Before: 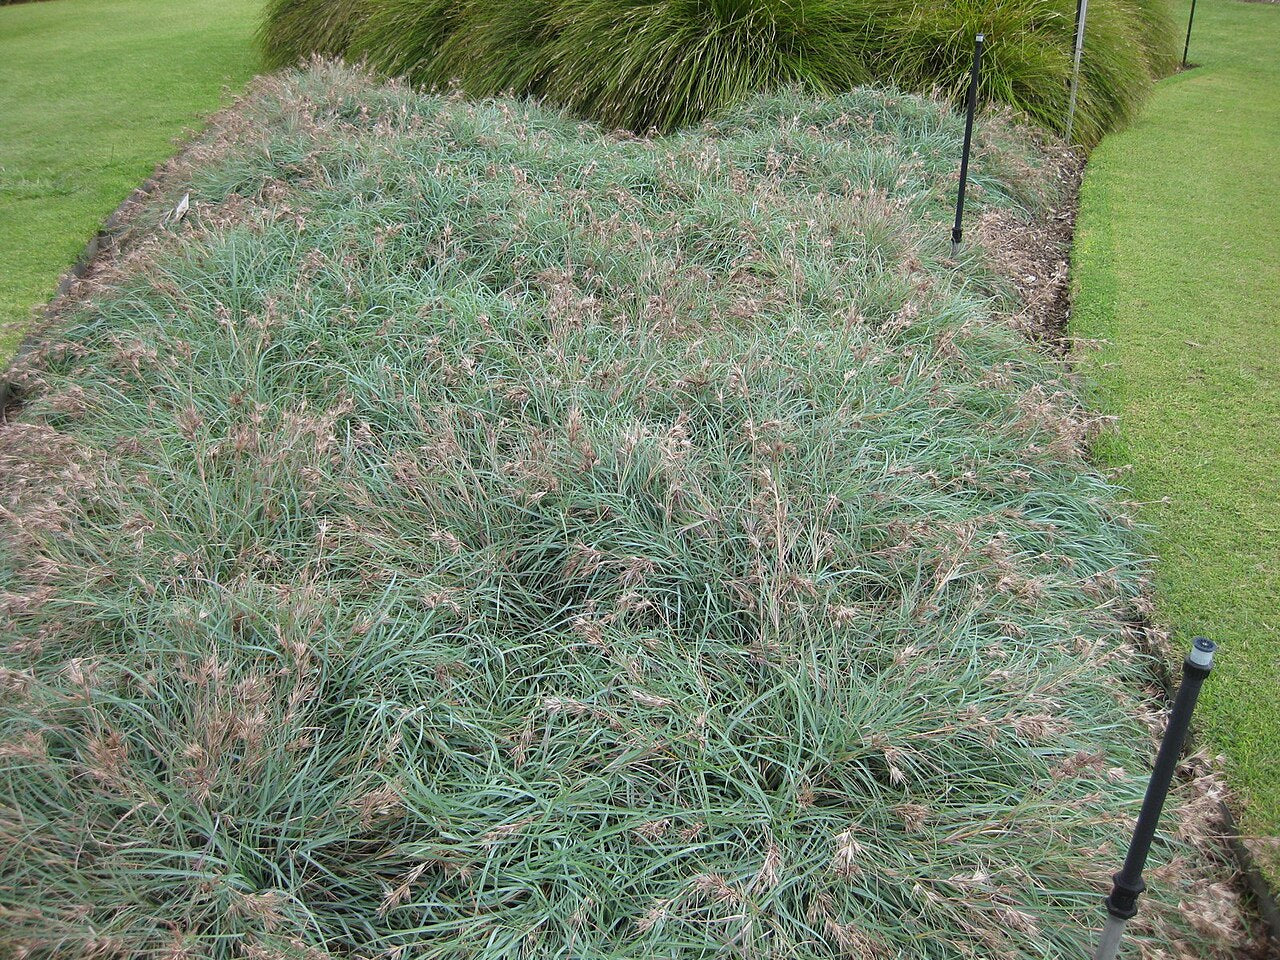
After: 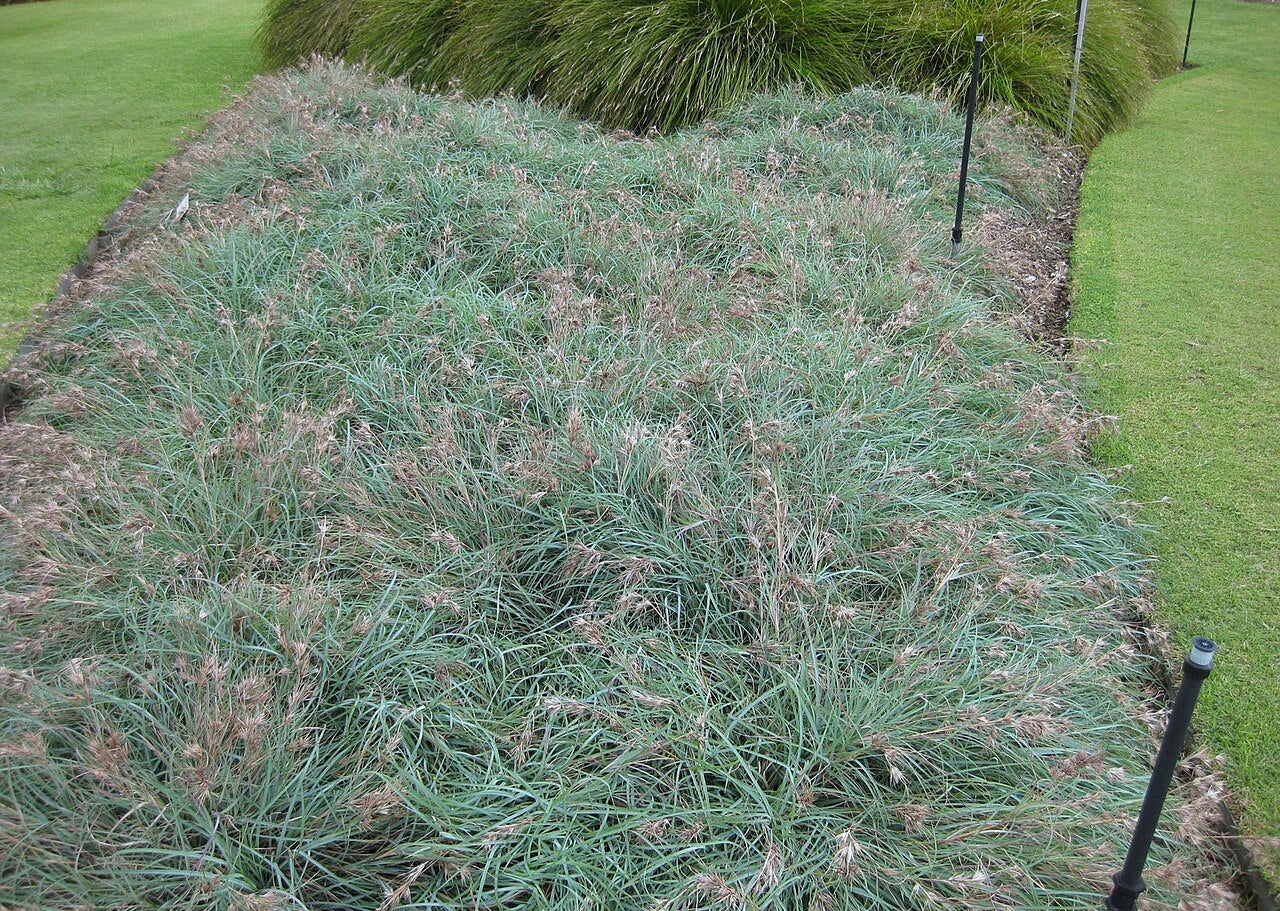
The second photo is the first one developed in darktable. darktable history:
white balance: red 0.974, blue 1.044
crop and rotate: top 0%, bottom 5.097%
